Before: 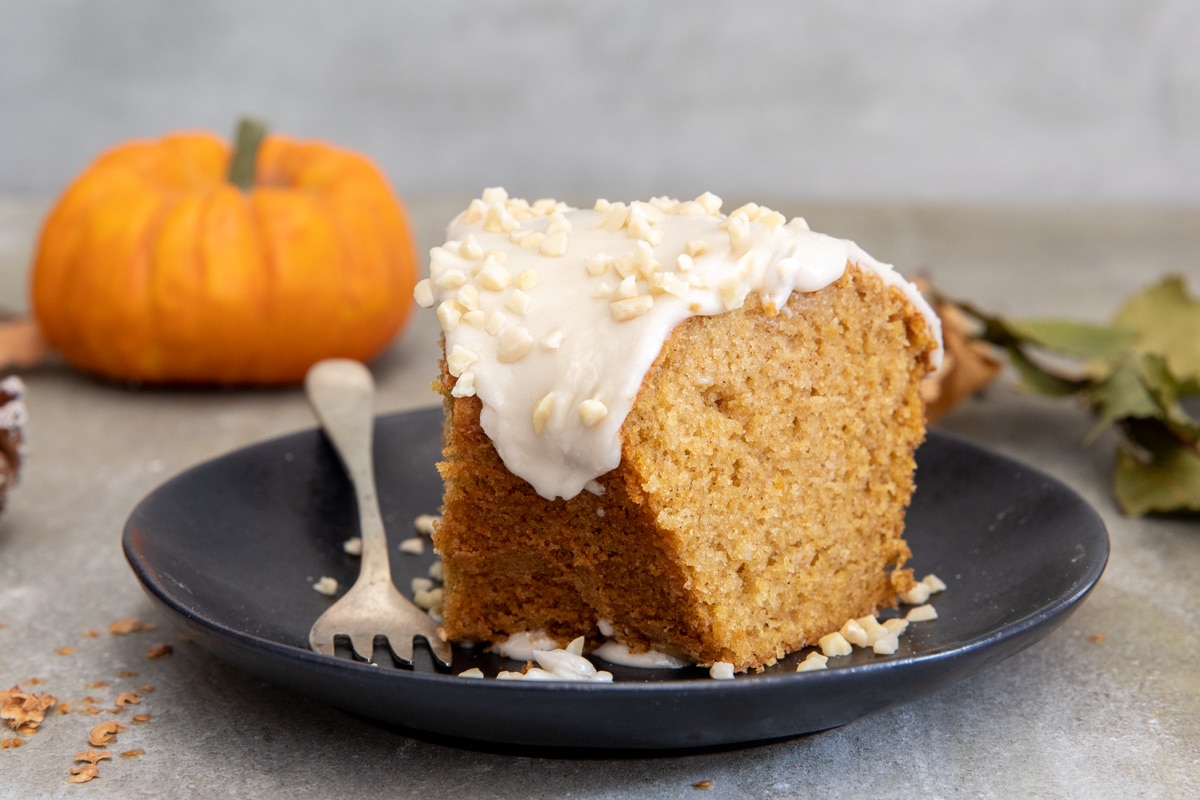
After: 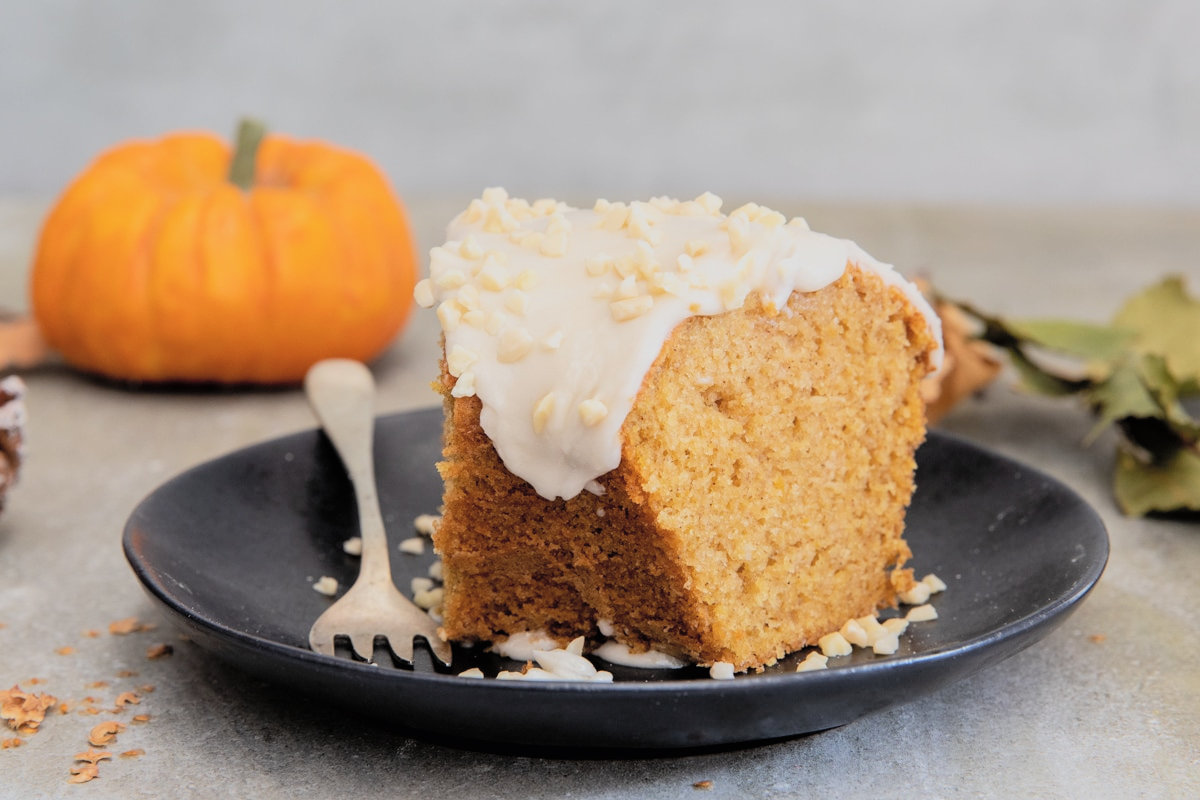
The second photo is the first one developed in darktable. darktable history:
contrast brightness saturation: brightness 0.149
filmic rgb: black relative exposure -7.65 EV, white relative exposure 4.56 EV, threshold 2.95 EV, hardness 3.61, contrast 1.05, color science v6 (2022), enable highlight reconstruction true
